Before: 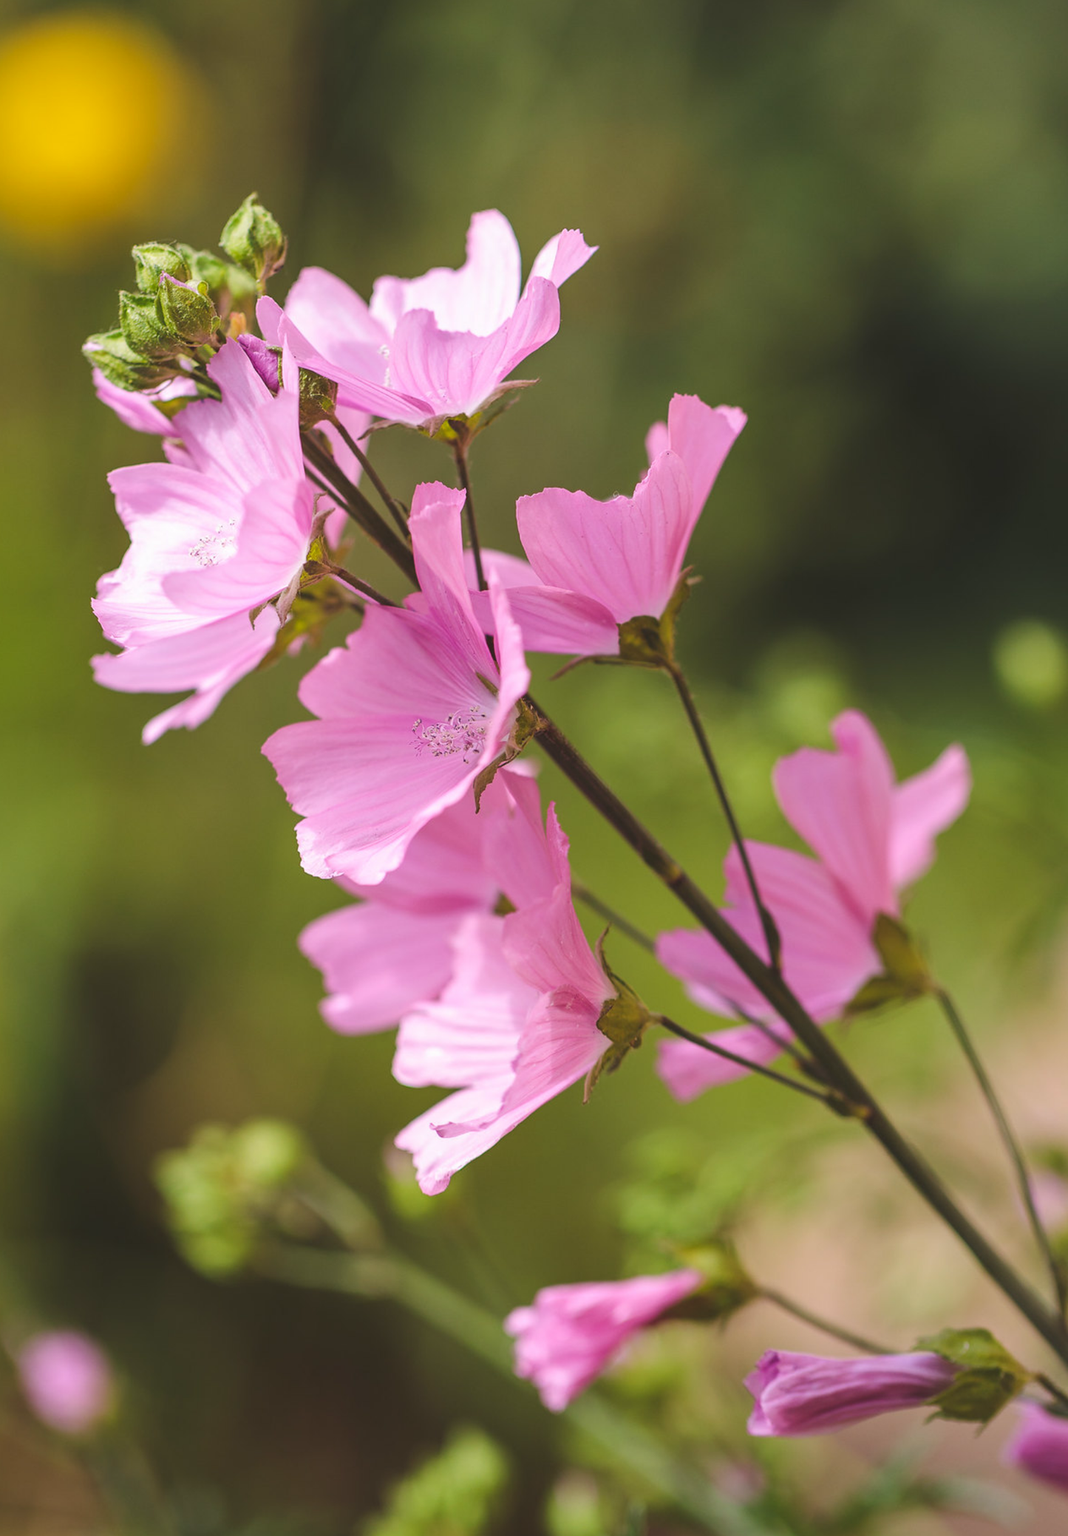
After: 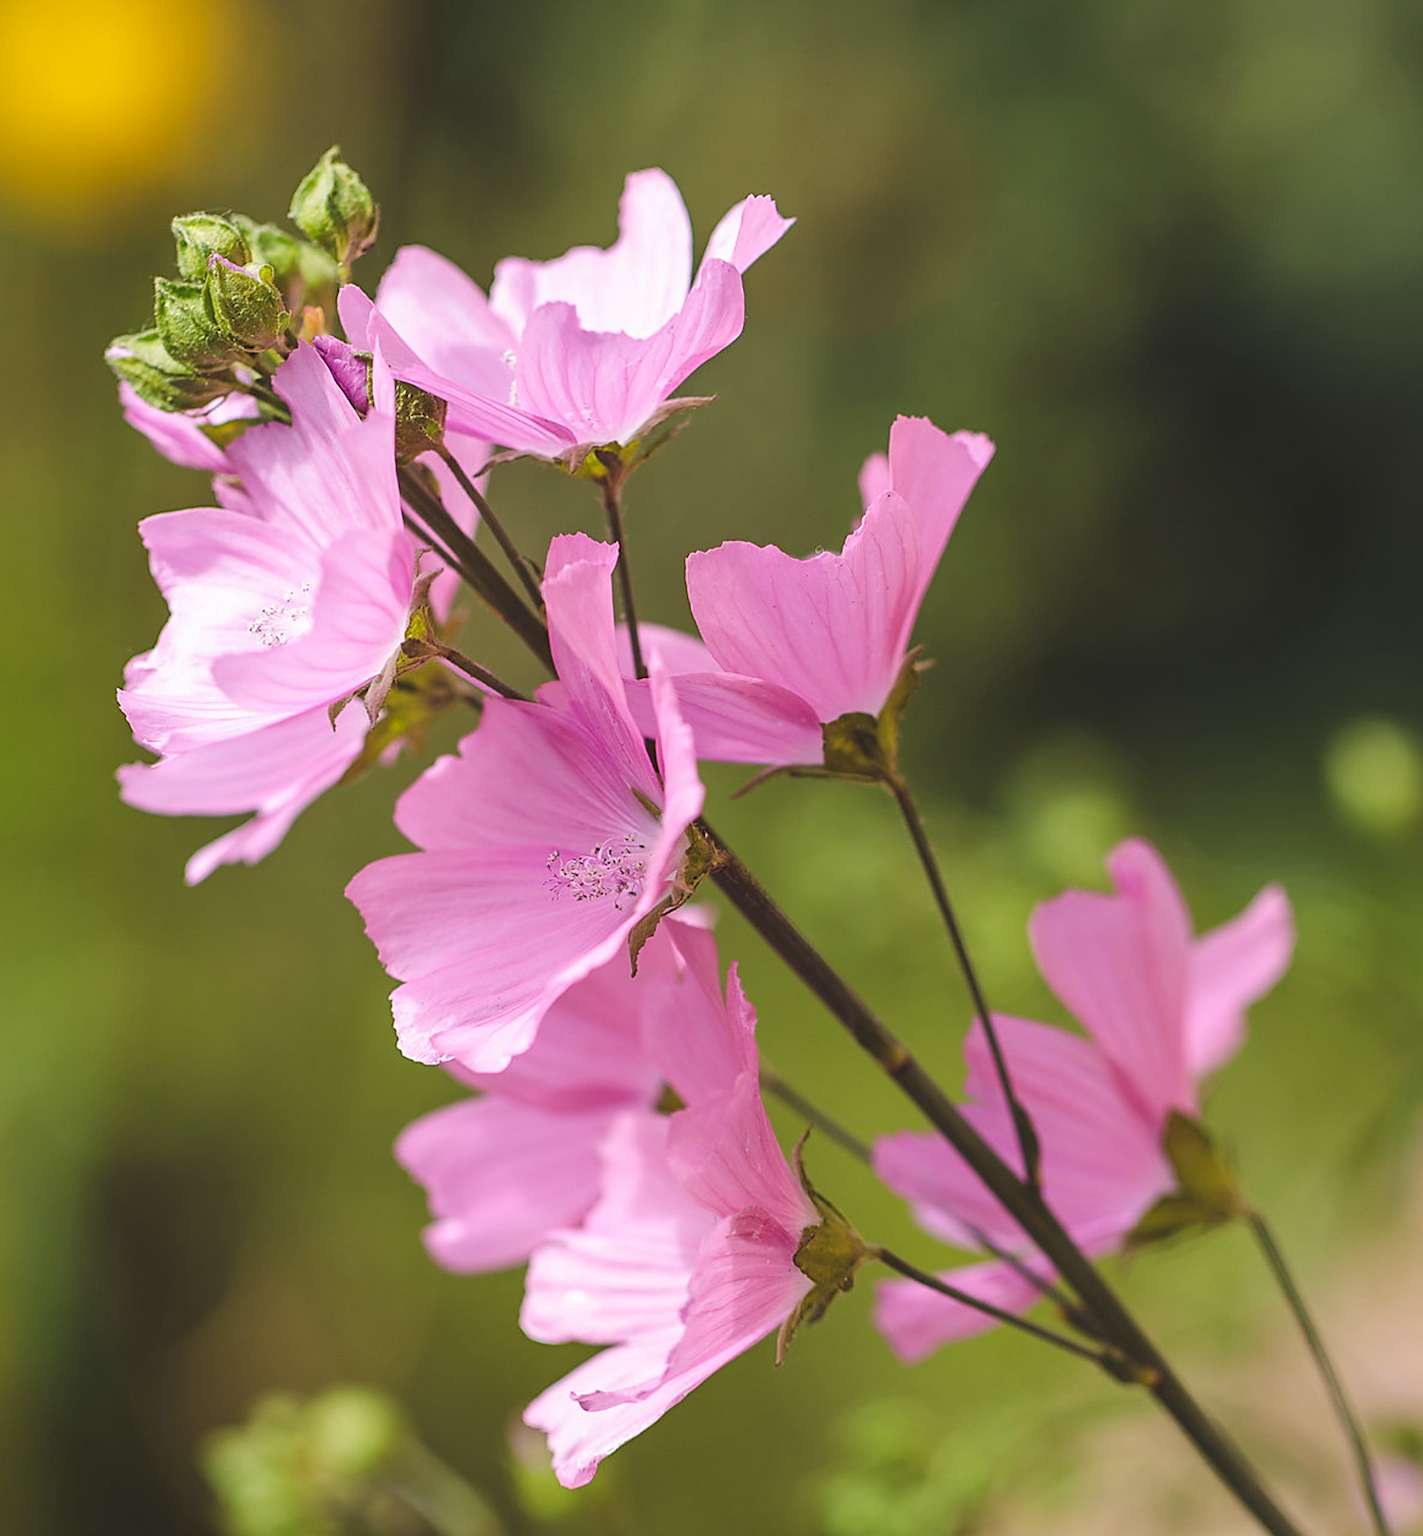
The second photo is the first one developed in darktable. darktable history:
sharpen: on, module defaults
crop: left 0.387%, top 5.469%, bottom 19.809%
